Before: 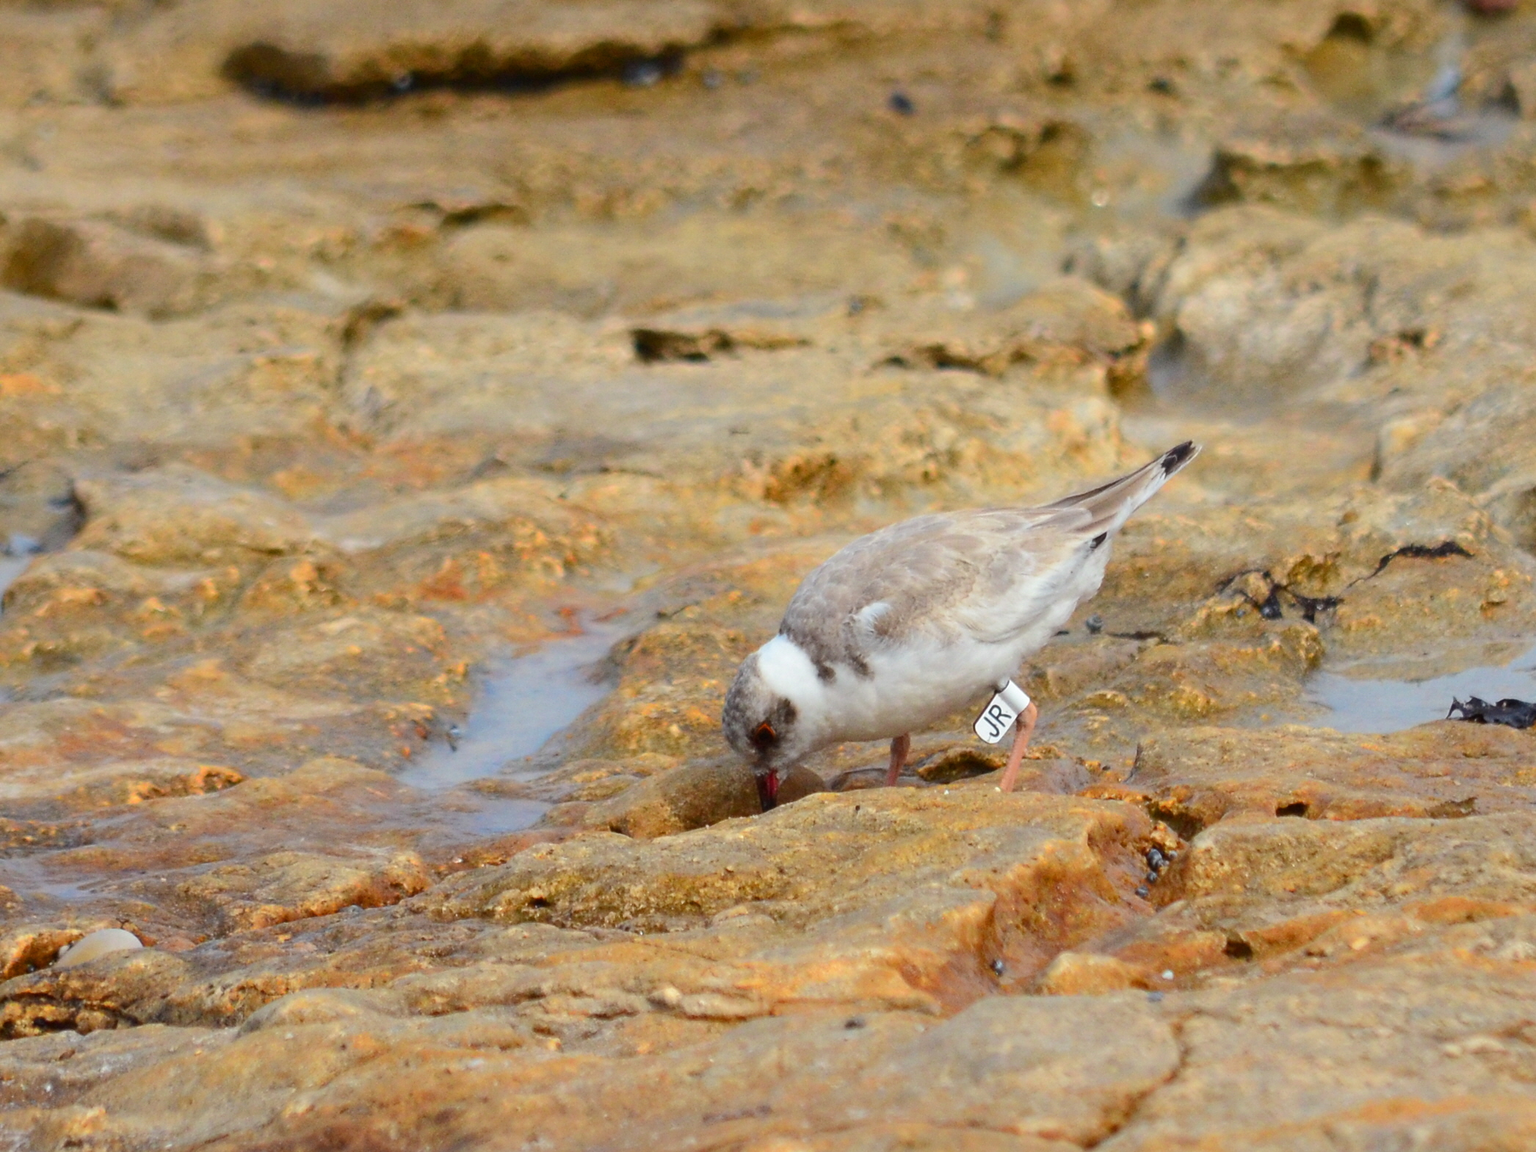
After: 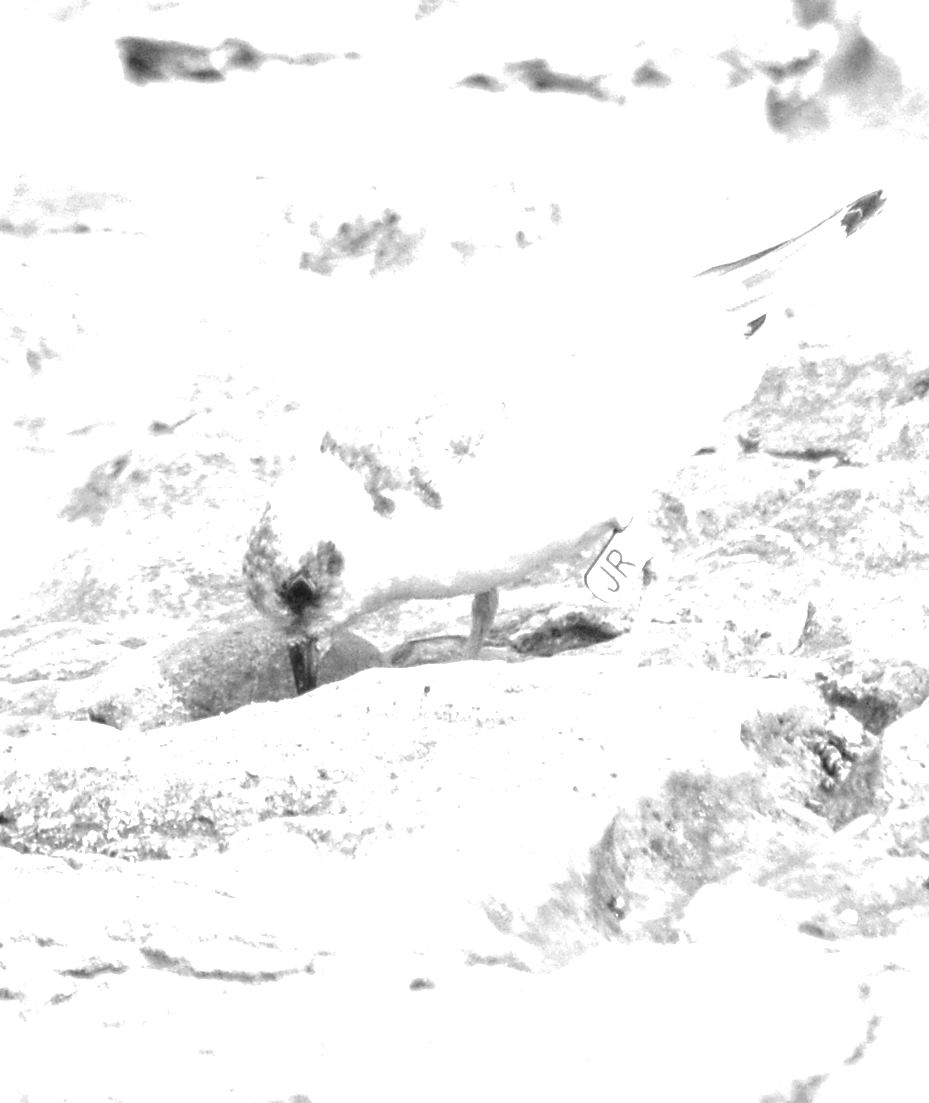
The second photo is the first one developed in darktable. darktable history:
local contrast: on, module defaults
monochrome: on, module defaults
exposure: black level correction 0, exposure 2 EV, compensate highlight preservation false
levels: mode automatic
crop: left 35.432%, top 26.233%, right 20.145%, bottom 3.432%
tone curve: curves: ch0 [(0, 0) (0.003, 0.004) (0.011, 0.01) (0.025, 0.025) (0.044, 0.042) (0.069, 0.064) (0.1, 0.093) (0.136, 0.13) (0.177, 0.182) (0.224, 0.241) (0.277, 0.322) (0.335, 0.409) (0.399, 0.482) (0.468, 0.551) (0.543, 0.606) (0.623, 0.672) (0.709, 0.73) (0.801, 0.81) (0.898, 0.885) (1, 1)], preserve colors none
